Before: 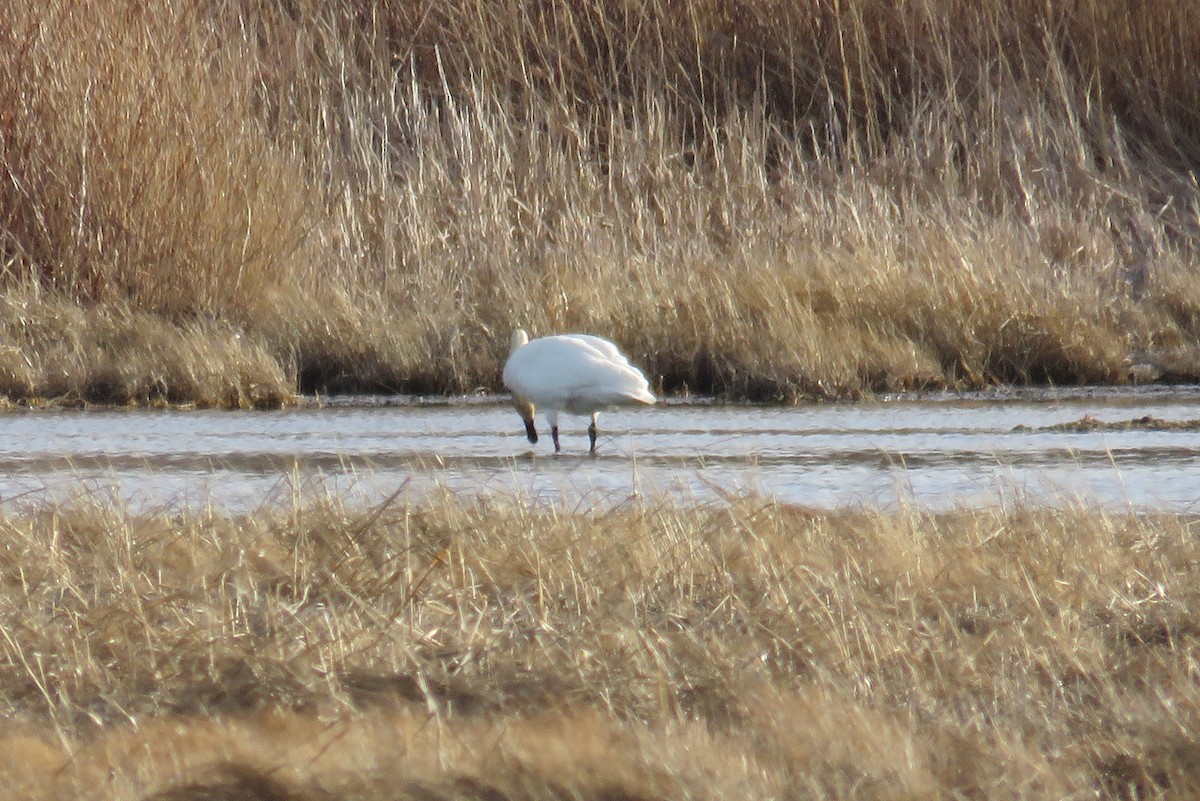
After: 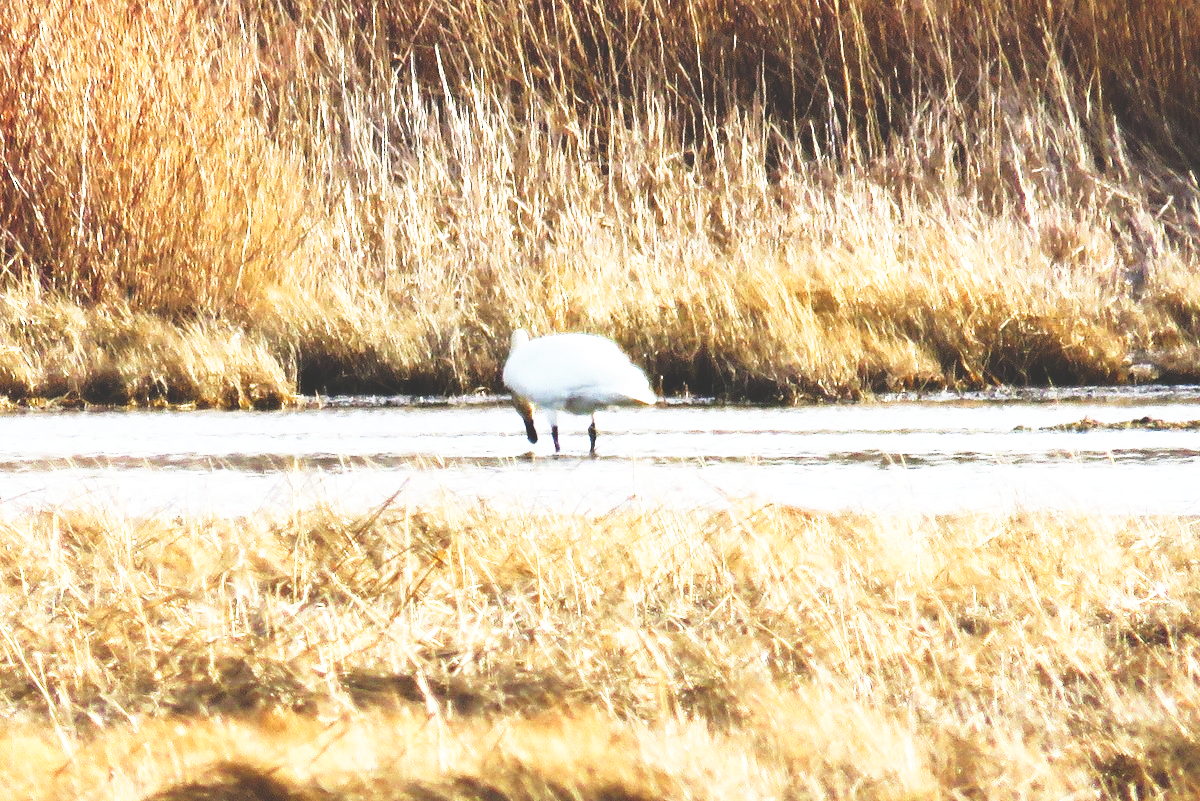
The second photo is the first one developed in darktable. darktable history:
tone curve: curves: ch0 [(0.001, 0.034) (0.115, 0.093) (0.251, 0.232) (0.382, 0.397) (0.652, 0.719) (0.802, 0.876) (1, 0.998)]; ch1 [(0, 0) (0.384, 0.324) (0.472, 0.466) (0.504, 0.5) (0.517, 0.533) (0.547, 0.564) (0.582, 0.628) (0.657, 0.727) (1, 1)]; ch2 [(0, 0) (0.278, 0.232) (0.5, 0.5) (0.531, 0.552) (0.61, 0.653) (1, 1)], preserve colors none
base curve: curves: ch0 [(0, 0.036) (0.007, 0.037) (0.604, 0.887) (1, 1)], preserve colors none
color balance rgb: power › luminance -14.992%, highlights gain › luminance 15.054%, perceptual saturation grading › global saturation 45.698%, perceptual saturation grading › highlights -50.084%, perceptual saturation grading › shadows 30.504%
exposure: black level correction 0, exposure 0.696 EV, compensate exposure bias true, compensate highlight preservation false
